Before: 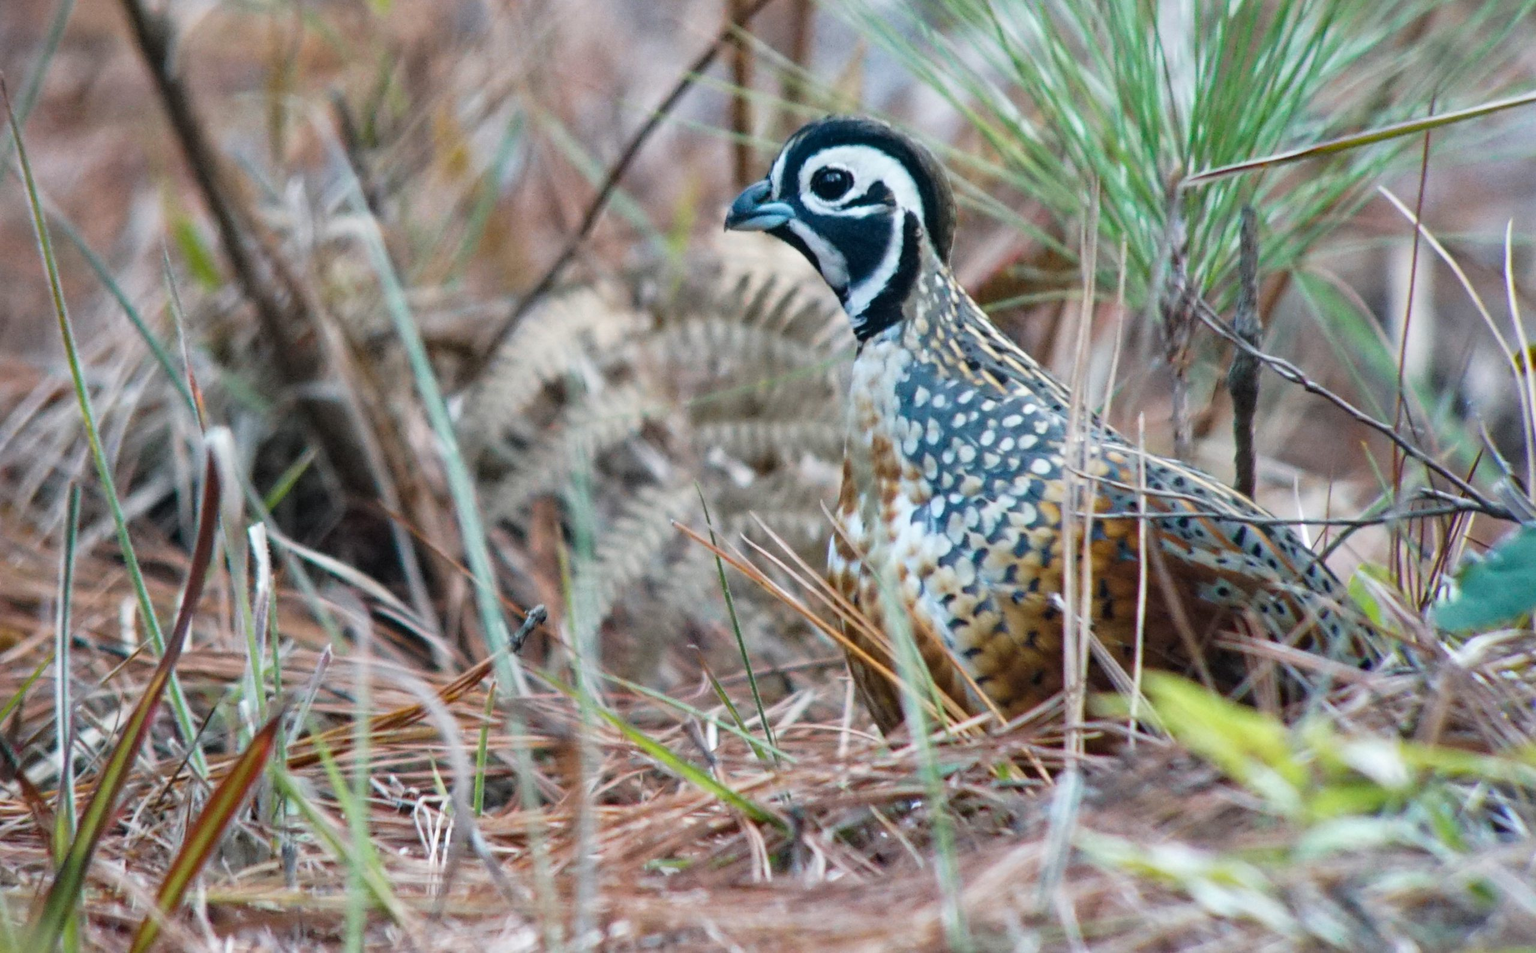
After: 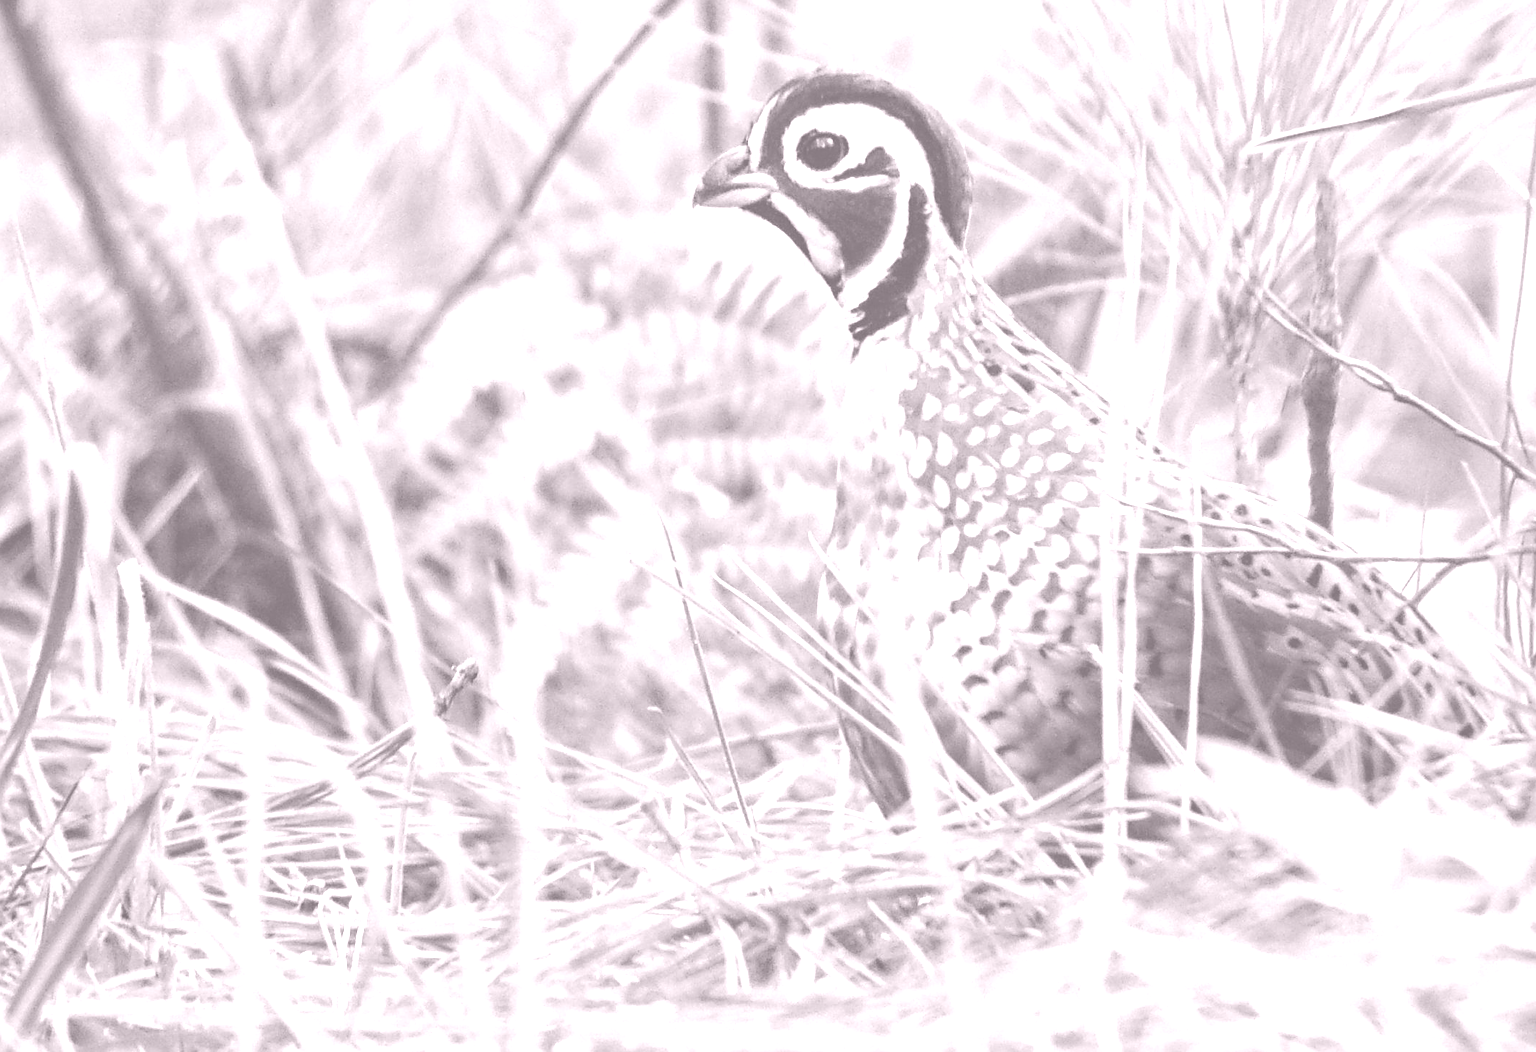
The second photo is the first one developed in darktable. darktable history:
colorize: hue 25.2°, saturation 83%, source mix 82%, lightness 79%, version 1
sharpen: on, module defaults
crop: left 9.807%, top 6.259%, right 7.334%, bottom 2.177%
rgb levels: mode RGB, independent channels, levels [[0, 0.5, 1], [0, 0.521, 1], [0, 0.536, 1]]
